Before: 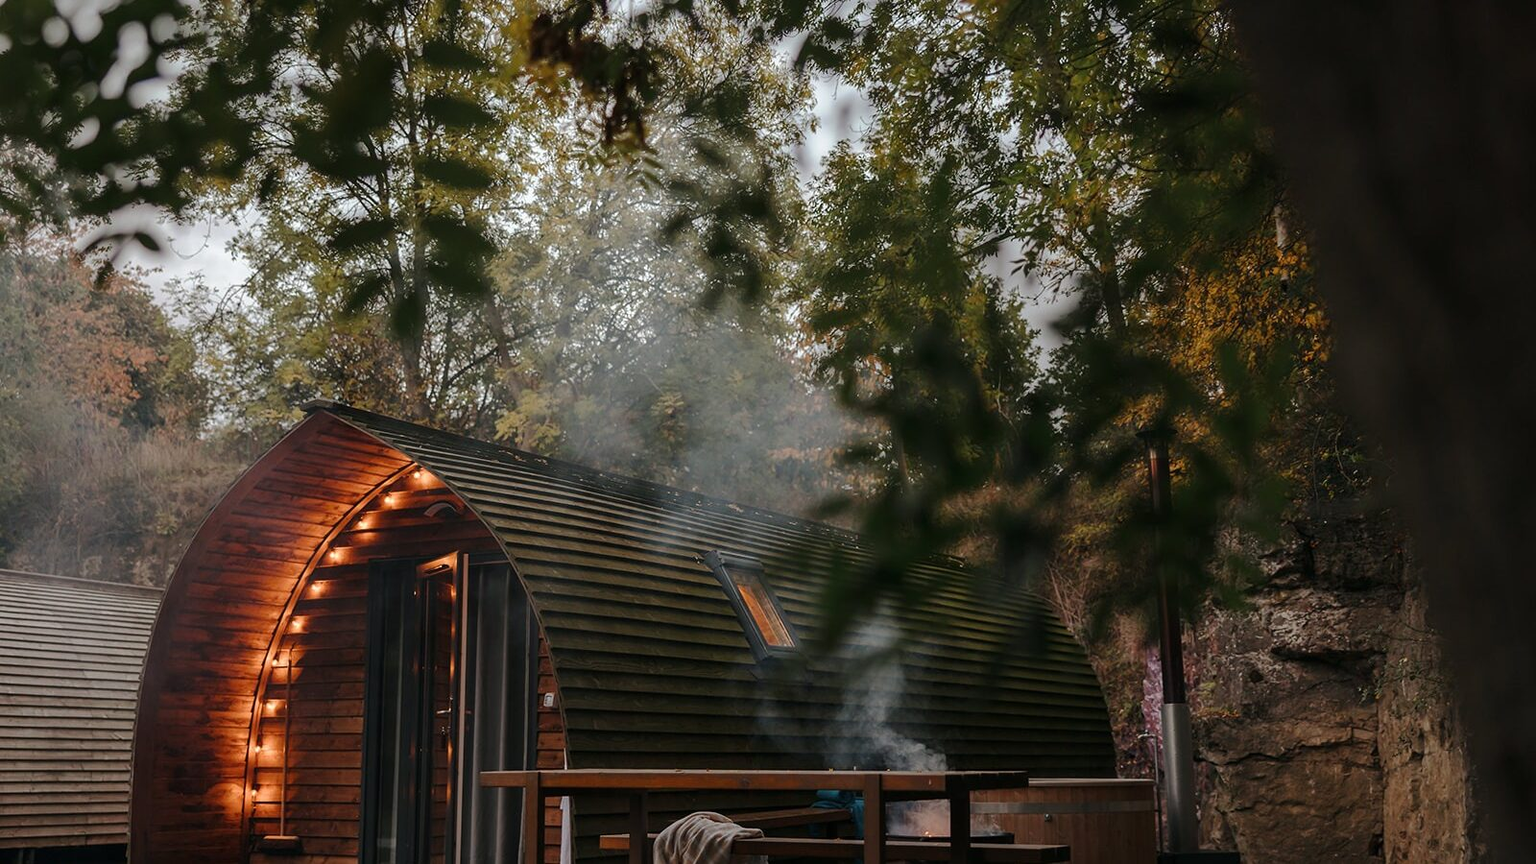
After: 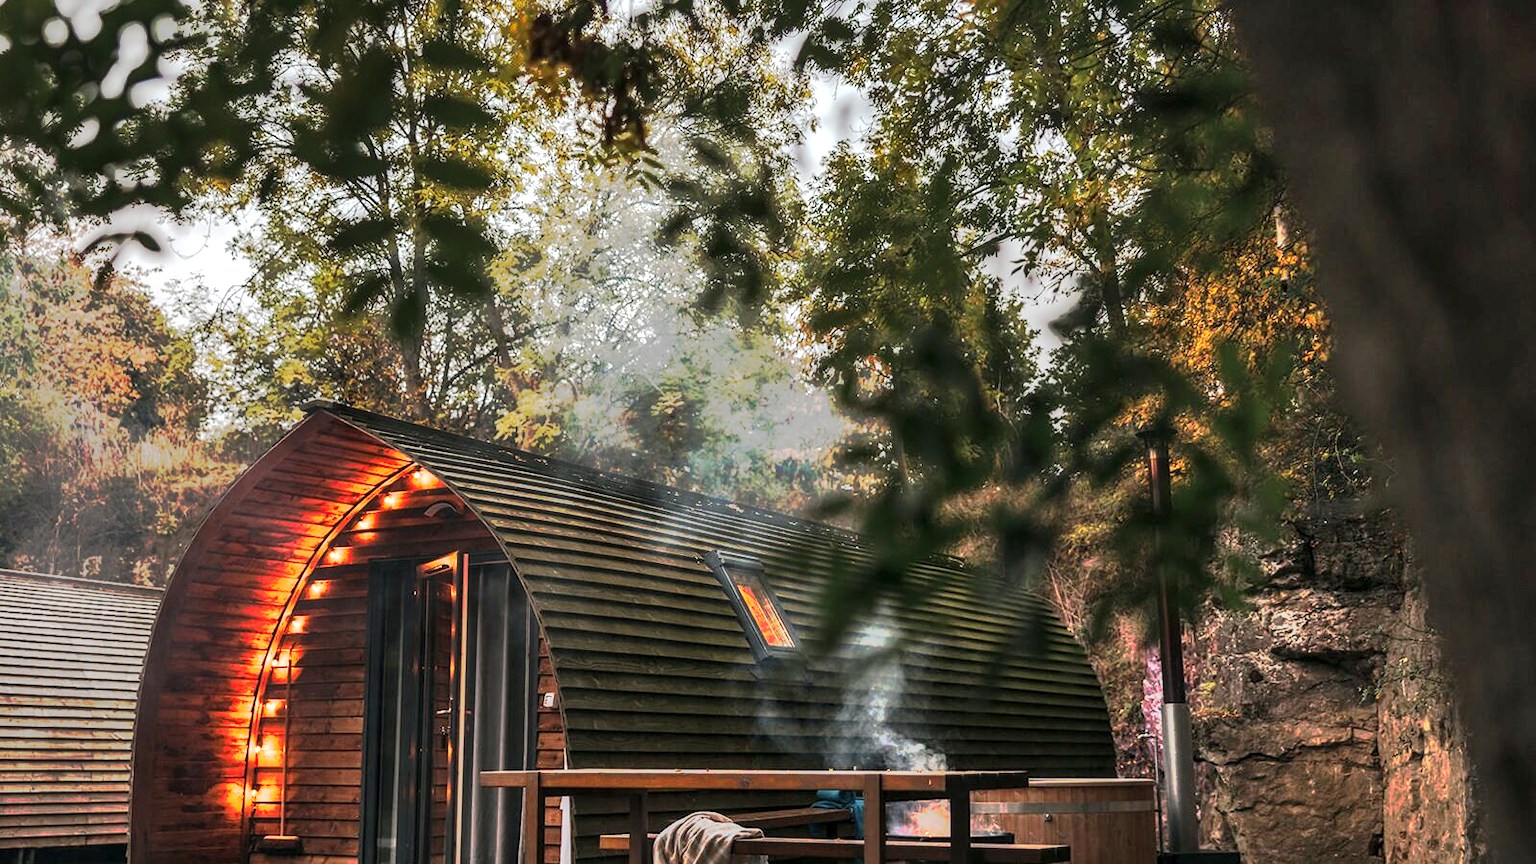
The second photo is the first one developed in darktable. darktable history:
shadows and highlights: shadows 53, soften with gaussian
exposure: black level correction 0, exposure 0.5 EV, compensate highlight preservation false
local contrast: on, module defaults
tone curve: curves: ch0 [(0, 0) (0.003, 0.003) (0.011, 0.011) (0.025, 0.024) (0.044, 0.043) (0.069, 0.067) (0.1, 0.096) (0.136, 0.131) (0.177, 0.171) (0.224, 0.216) (0.277, 0.267) (0.335, 0.323) (0.399, 0.384) (0.468, 0.451) (0.543, 0.678) (0.623, 0.734) (0.709, 0.795) (0.801, 0.859) (0.898, 0.928) (1, 1)], preserve colors none
